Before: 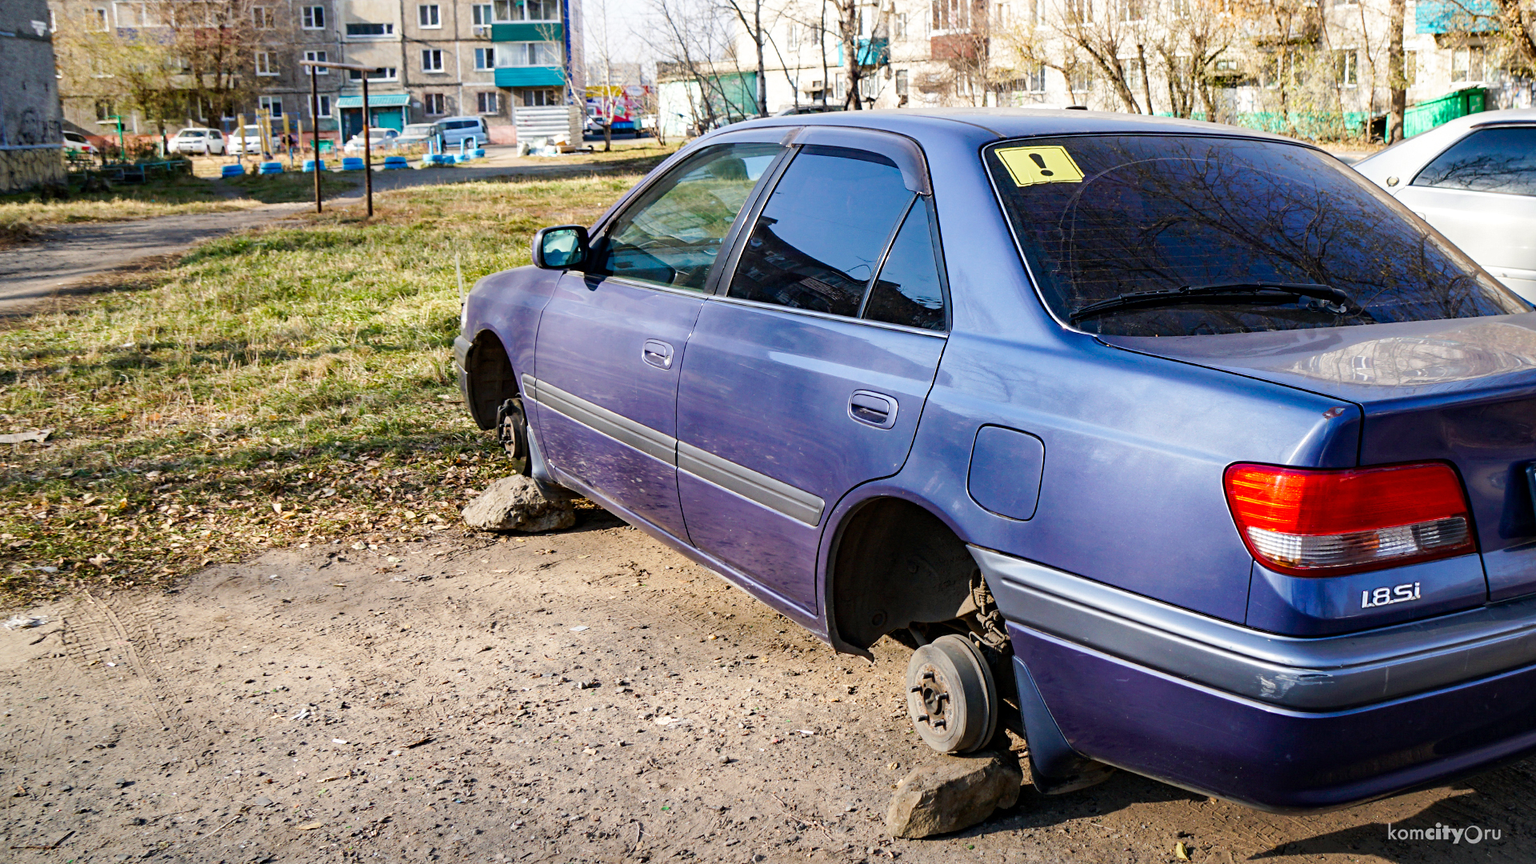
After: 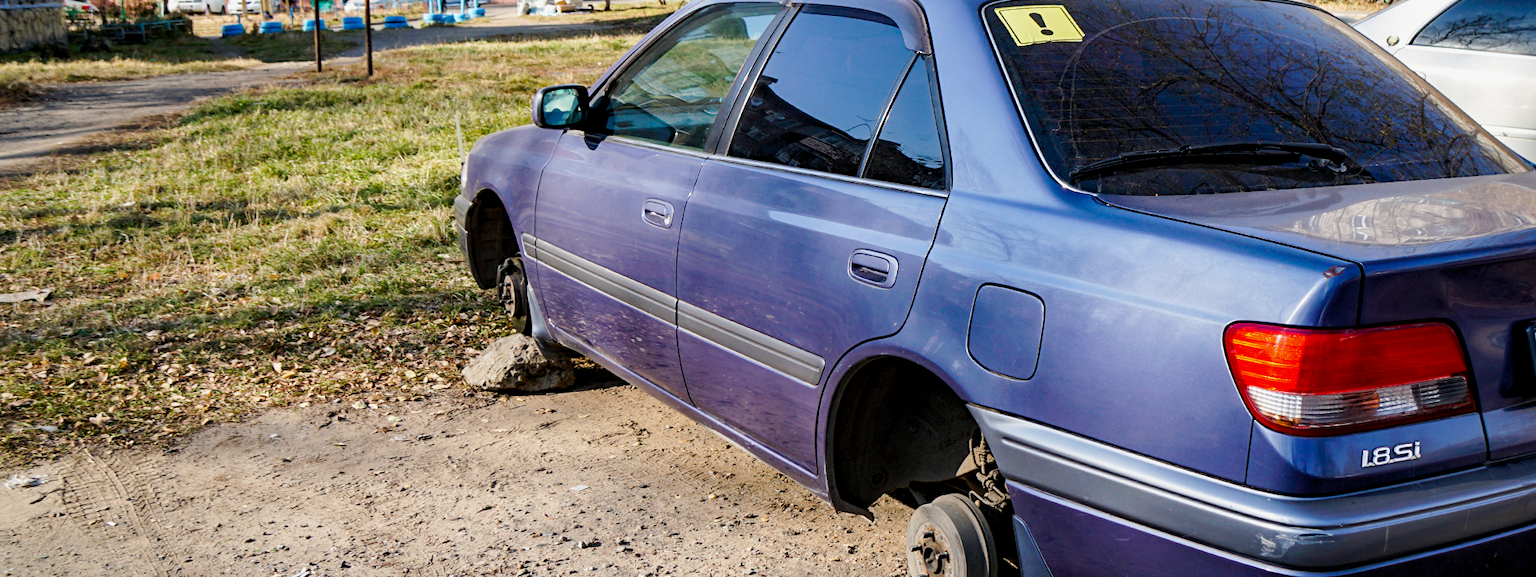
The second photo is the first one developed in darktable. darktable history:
crop: top 16.372%, bottom 16.685%
exposure: black level correction 0.001, exposure -0.123 EV, compensate highlight preservation false
levels: levels [0.016, 0.5, 0.996]
